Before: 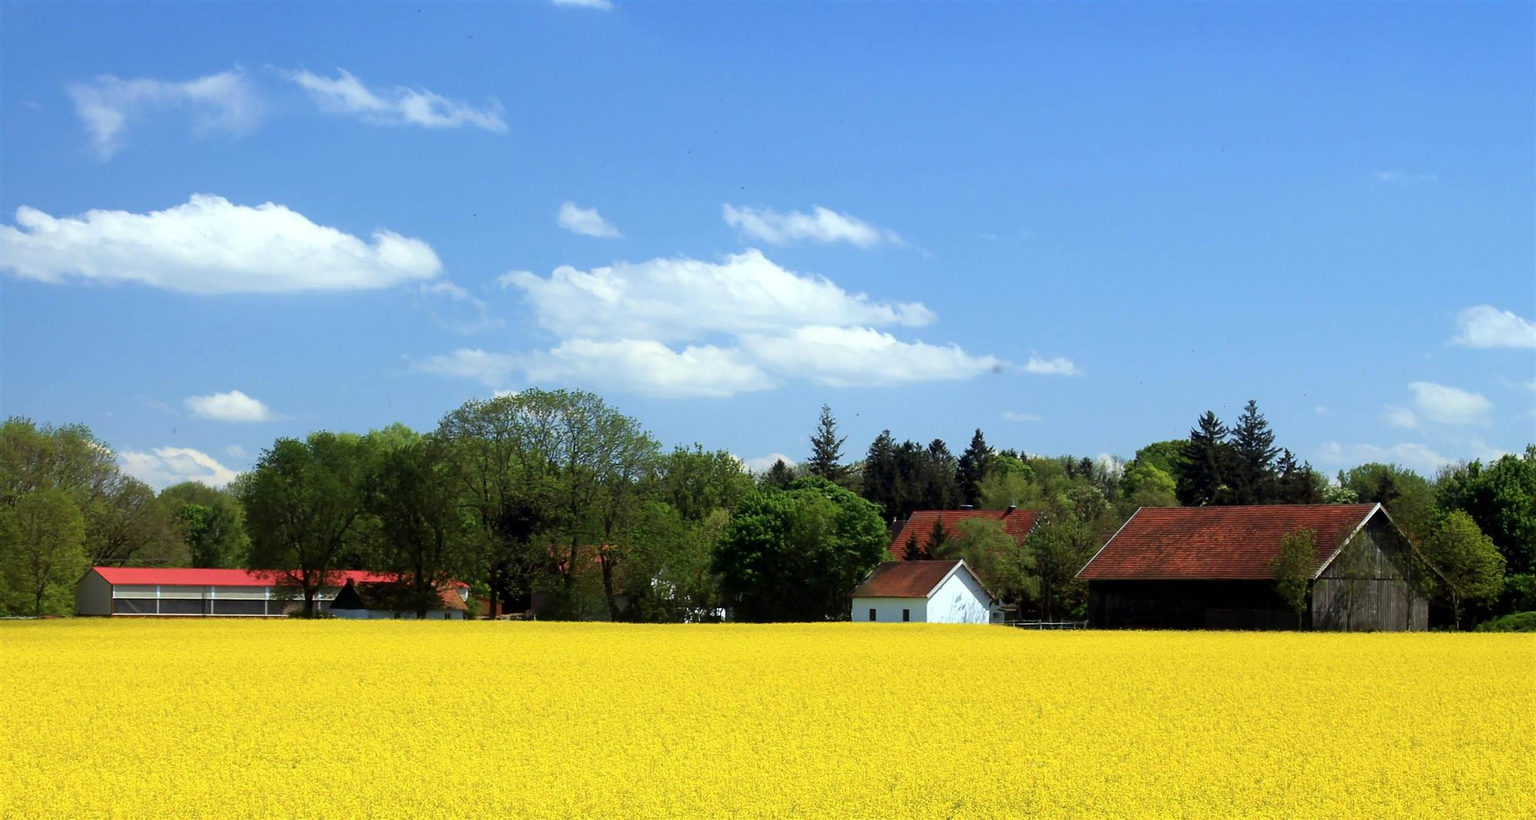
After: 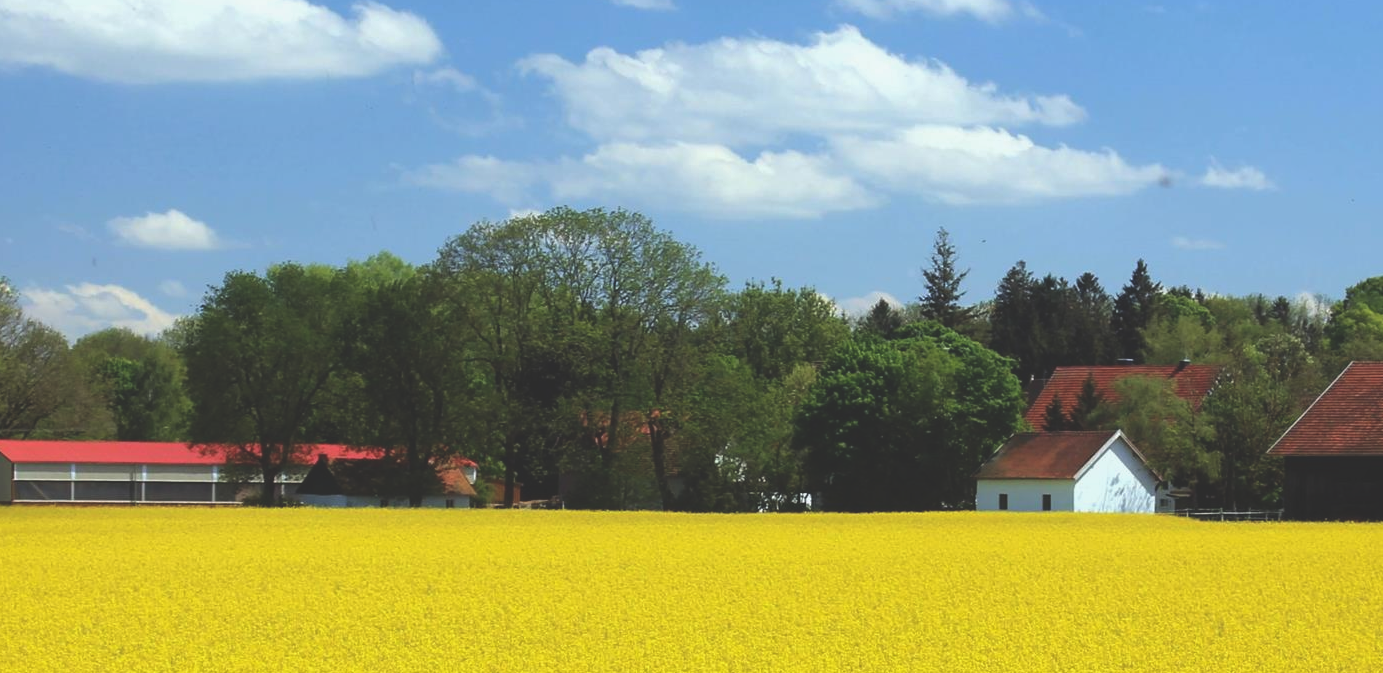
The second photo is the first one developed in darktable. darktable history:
crop: left 6.682%, top 28.076%, right 24.152%, bottom 8.854%
exposure: black level correction -0.028, compensate highlight preservation false
shadows and highlights: shadows -20.12, white point adjustment -2.1, highlights -35.11
